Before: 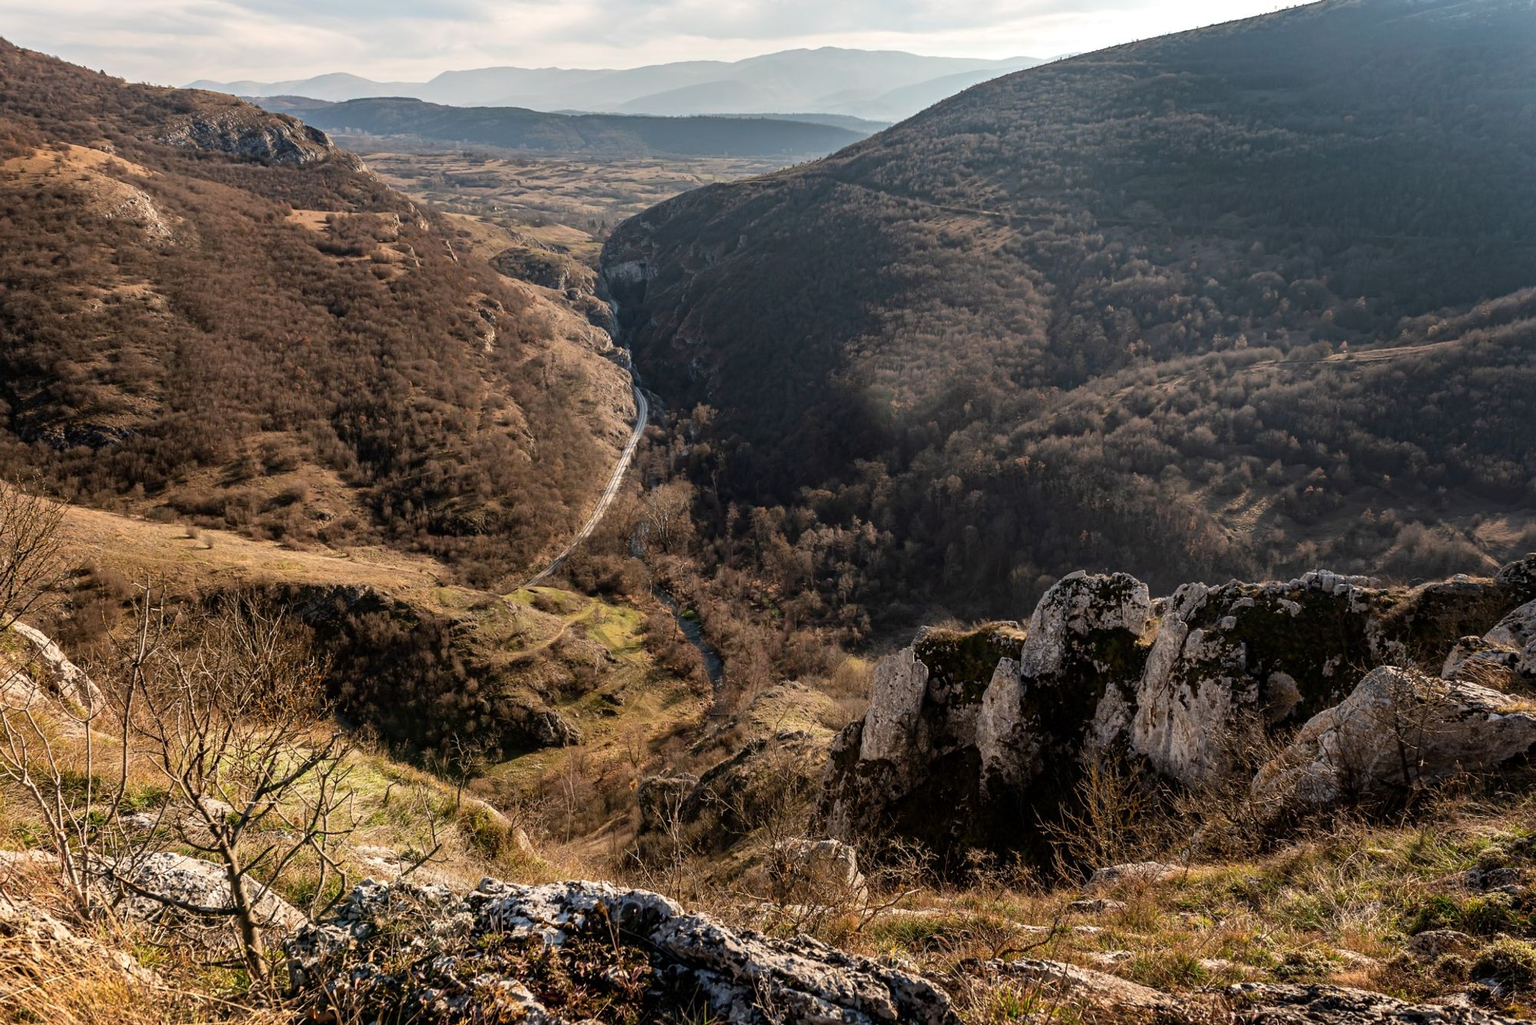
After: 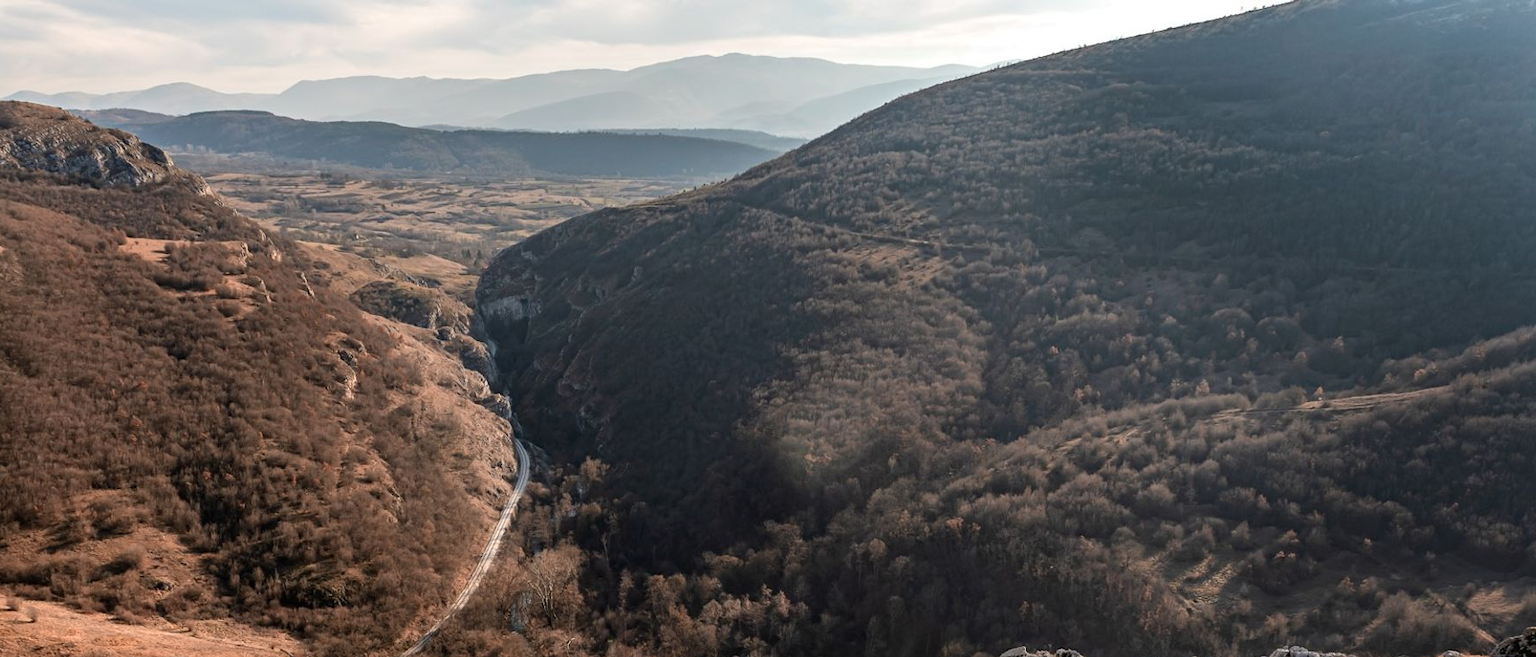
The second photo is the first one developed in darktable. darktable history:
crop and rotate: left 11.754%, bottom 43.39%
color zones: curves: ch2 [(0, 0.5) (0.084, 0.497) (0.323, 0.335) (0.4, 0.497) (1, 0.5)]
